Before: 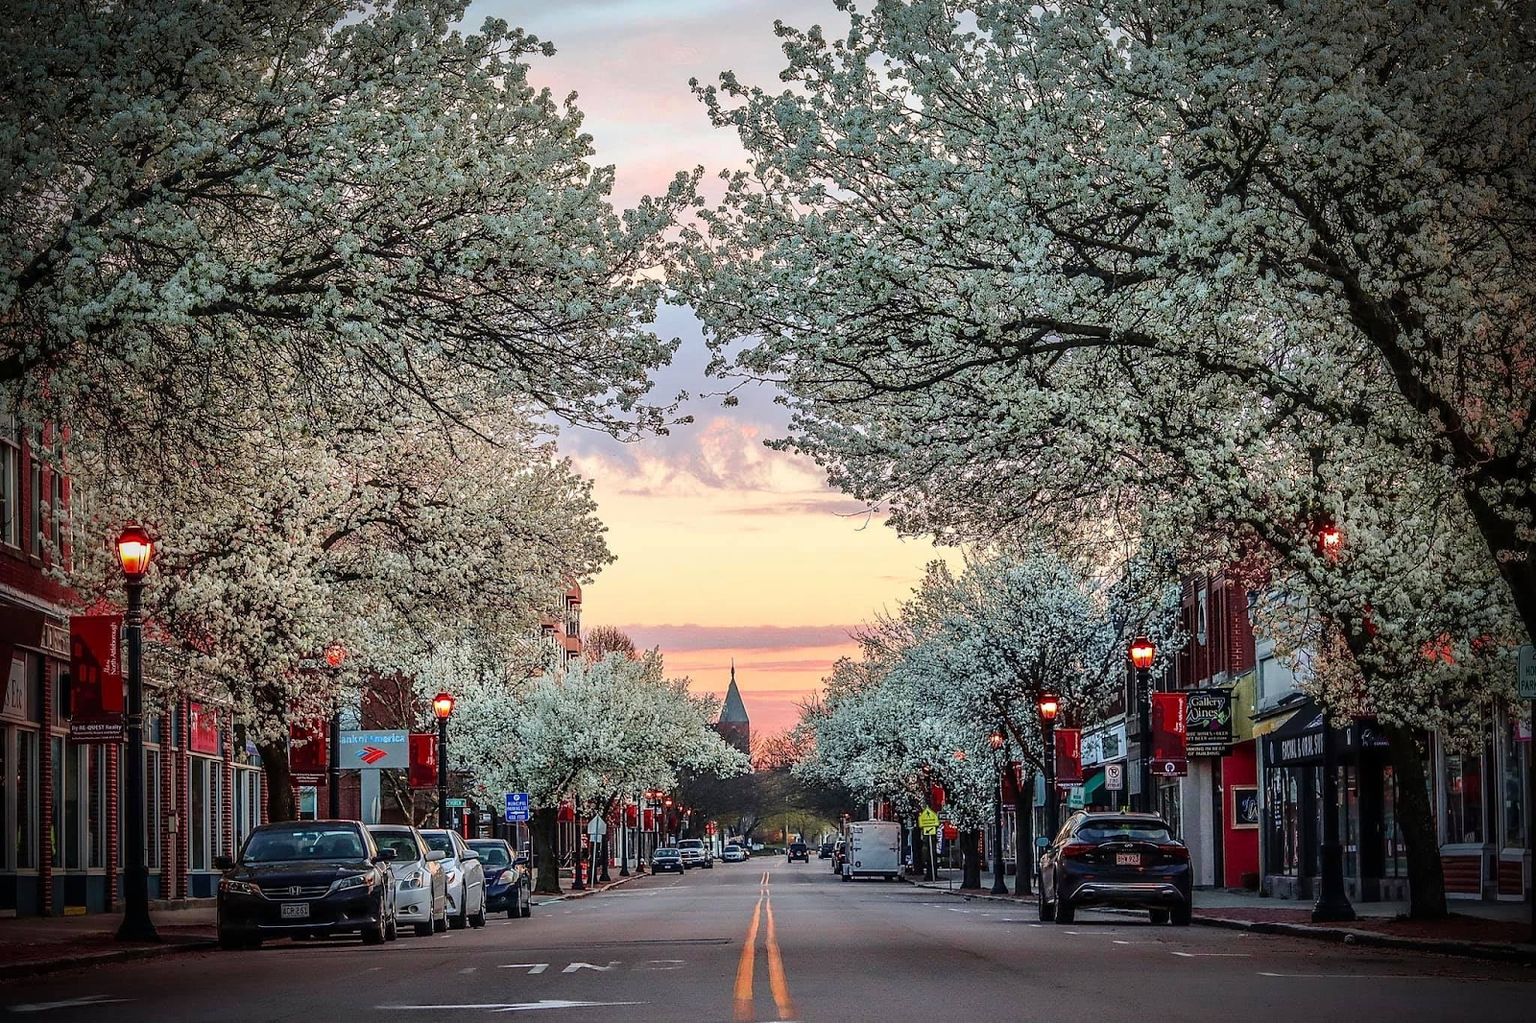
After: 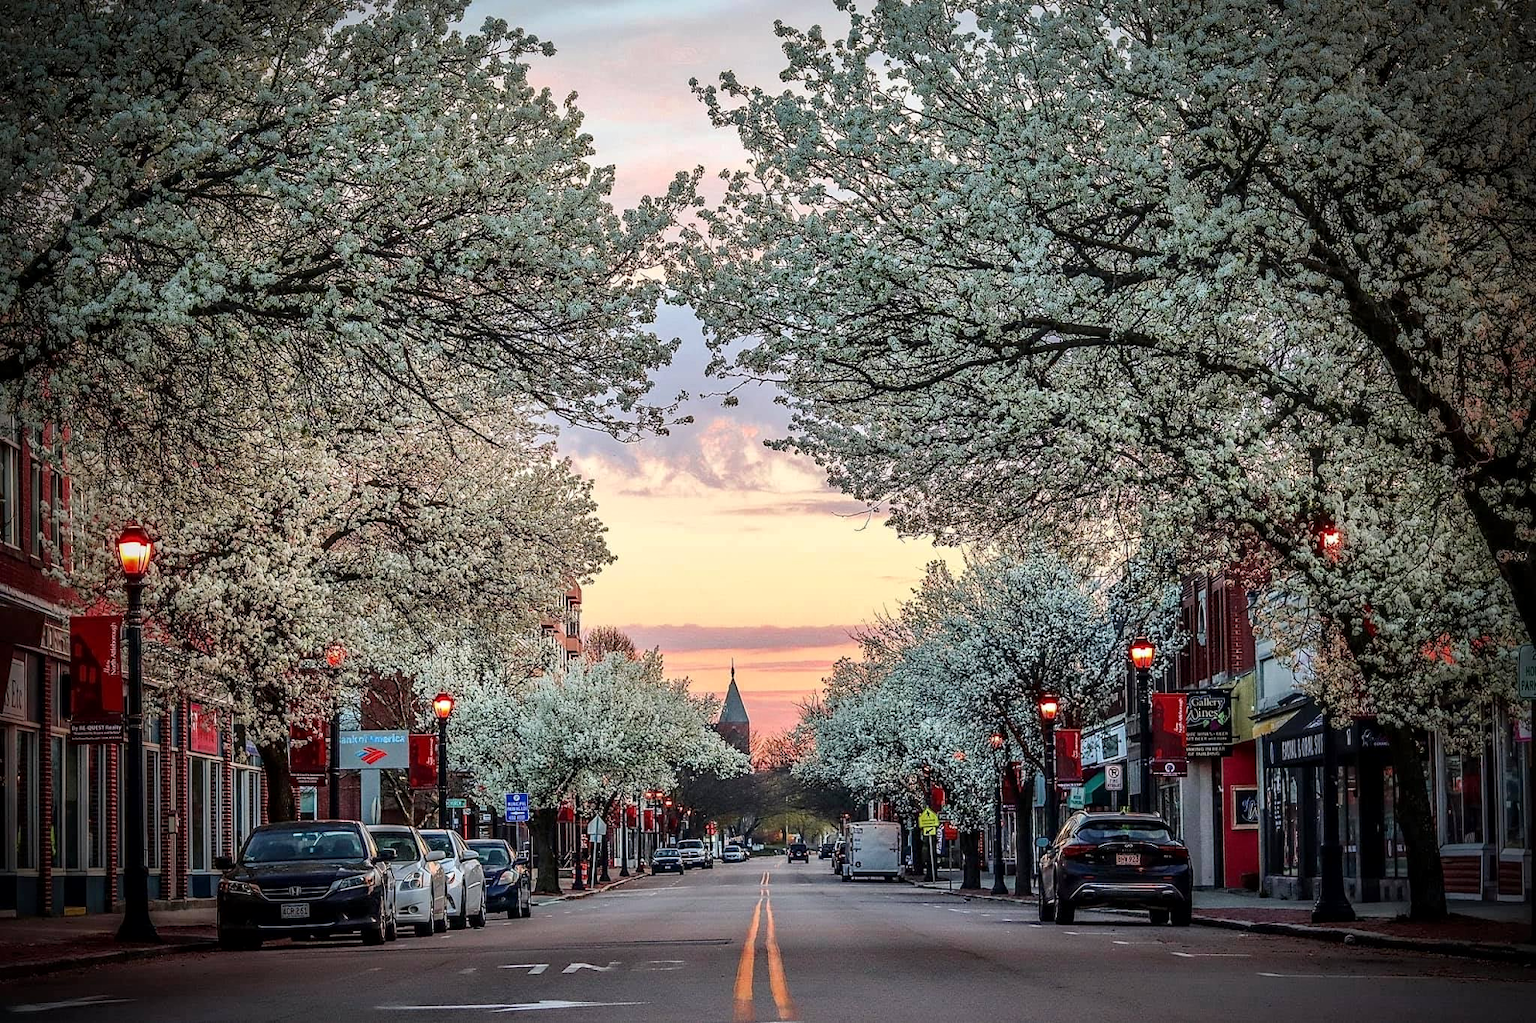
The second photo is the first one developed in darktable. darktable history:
base curve: exposure shift 0, preserve colors none
local contrast: mode bilateral grid, contrast 20, coarseness 50, detail 120%, midtone range 0.2
